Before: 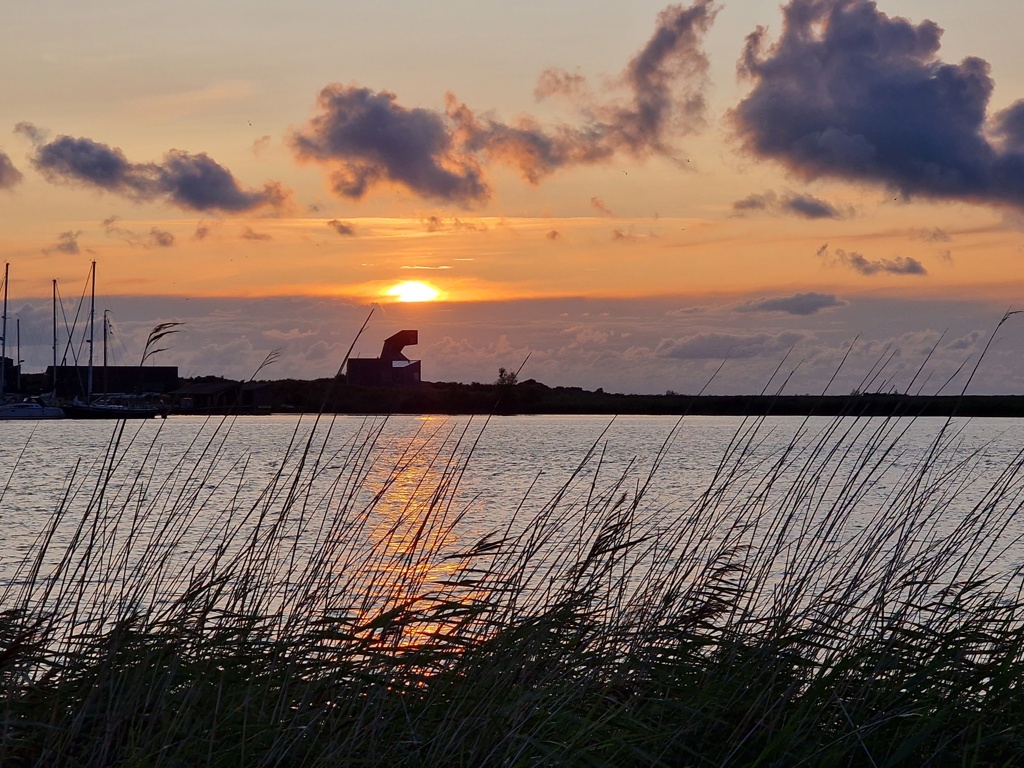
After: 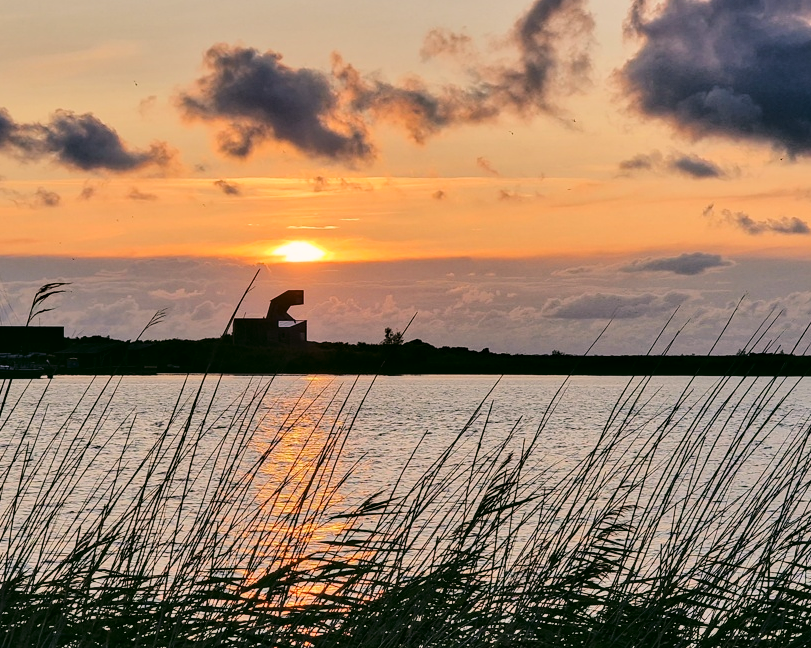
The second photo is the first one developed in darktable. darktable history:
color correction: highlights a* 4.56, highlights b* 4.92, shadows a* -7.39, shadows b* 4.71
contrast brightness saturation: saturation -0.065
local contrast: on, module defaults
shadows and highlights: shadows 59.98, highlights color adjustment 0.449%, soften with gaussian
tone curve: curves: ch0 [(0.014, 0) (0.13, 0.09) (0.227, 0.211) (0.33, 0.395) (0.494, 0.615) (0.662, 0.76) (0.795, 0.846) (1, 0.969)]; ch1 [(0, 0) (0.366, 0.367) (0.447, 0.416) (0.473, 0.484) (0.504, 0.502) (0.525, 0.518) (0.564, 0.601) (0.634, 0.66) (0.746, 0.804) (1, 1)]; ch2 [(0, 0) (0.333, 0.346) (0.375, 0.375) (0.424, 0.43) (0.476, 0.498) (0.496, 0.505) (0.517, 0.522) (0.548, 0.548) (0.579, 0.618) (0.651, 0.674) (0.688, 0.728) (1, 1)], color space Lab, linked channels, preserve colors none
crop: left 11.215%, top 5.325%, right 9.559%, bottom 10.17%
